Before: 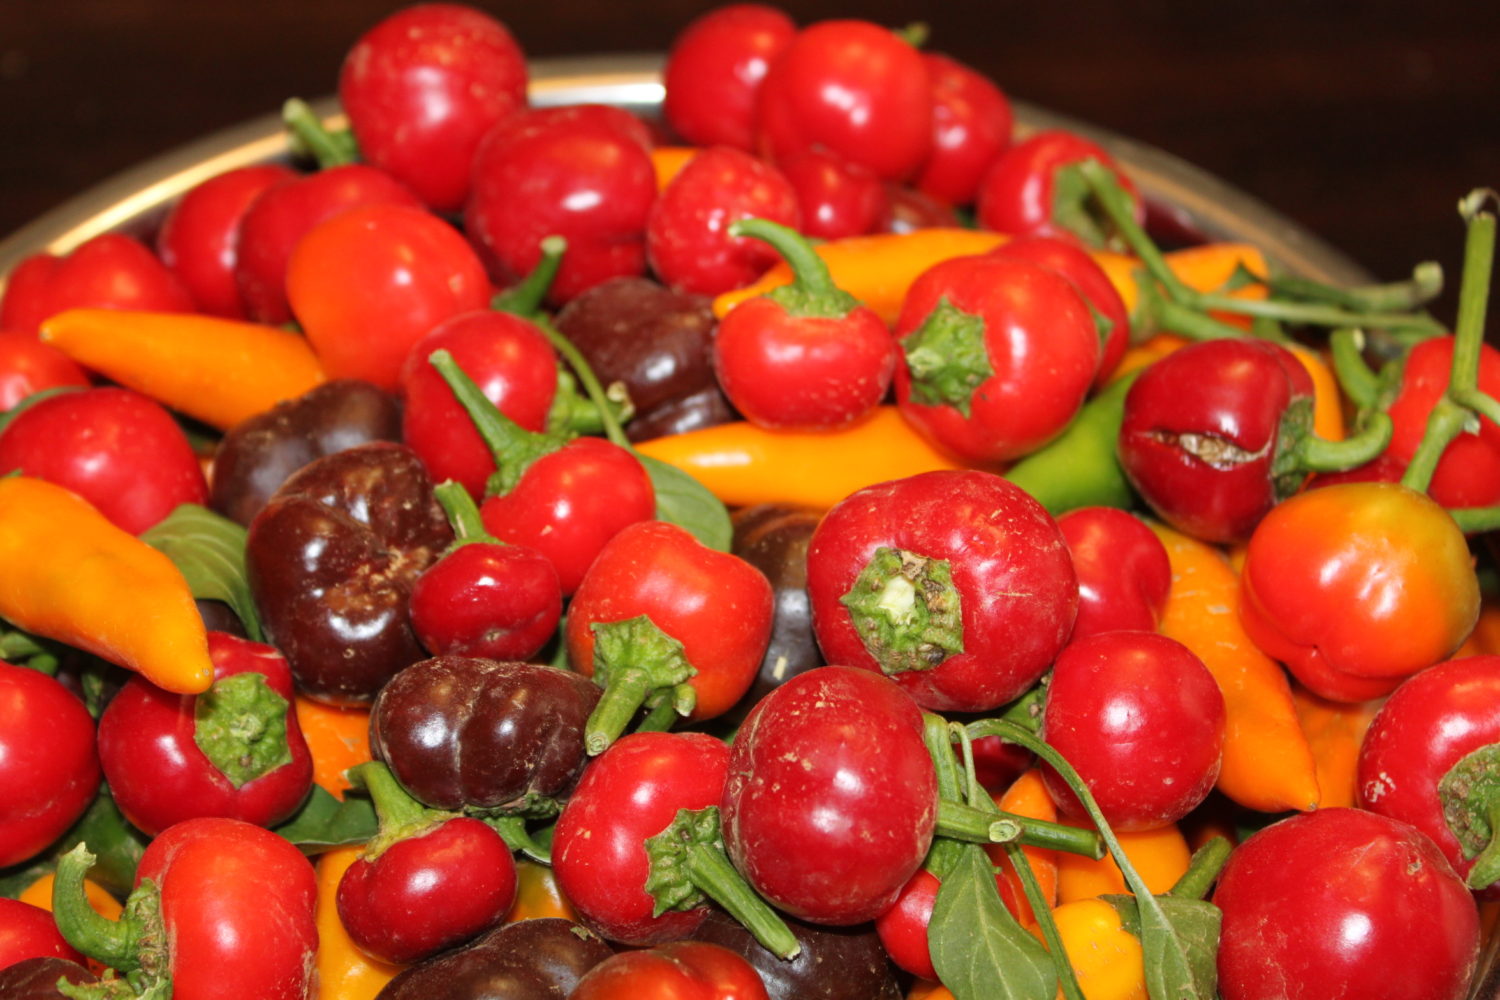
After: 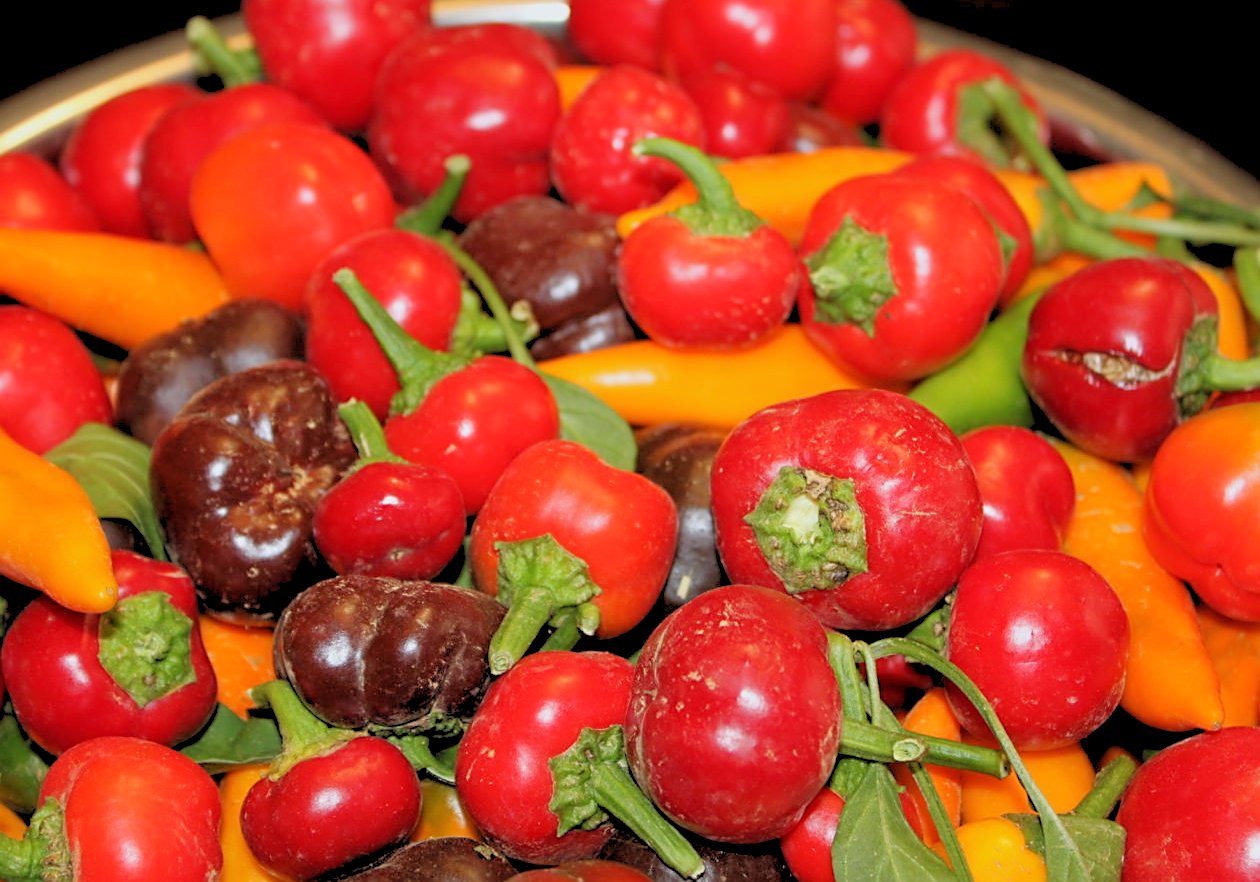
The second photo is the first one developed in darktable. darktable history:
white balance: red 0.982, blue 1.018
crop: left 6.446%, top 8.188%, right 9.538%, bottom 3.548%
rgb levels: preserve colors sum RGB, levels [[0.038, 0.433, 0.934], [0, 0.5, 1], [0, 0.5, 1]]
sharpen: on, module defaults
